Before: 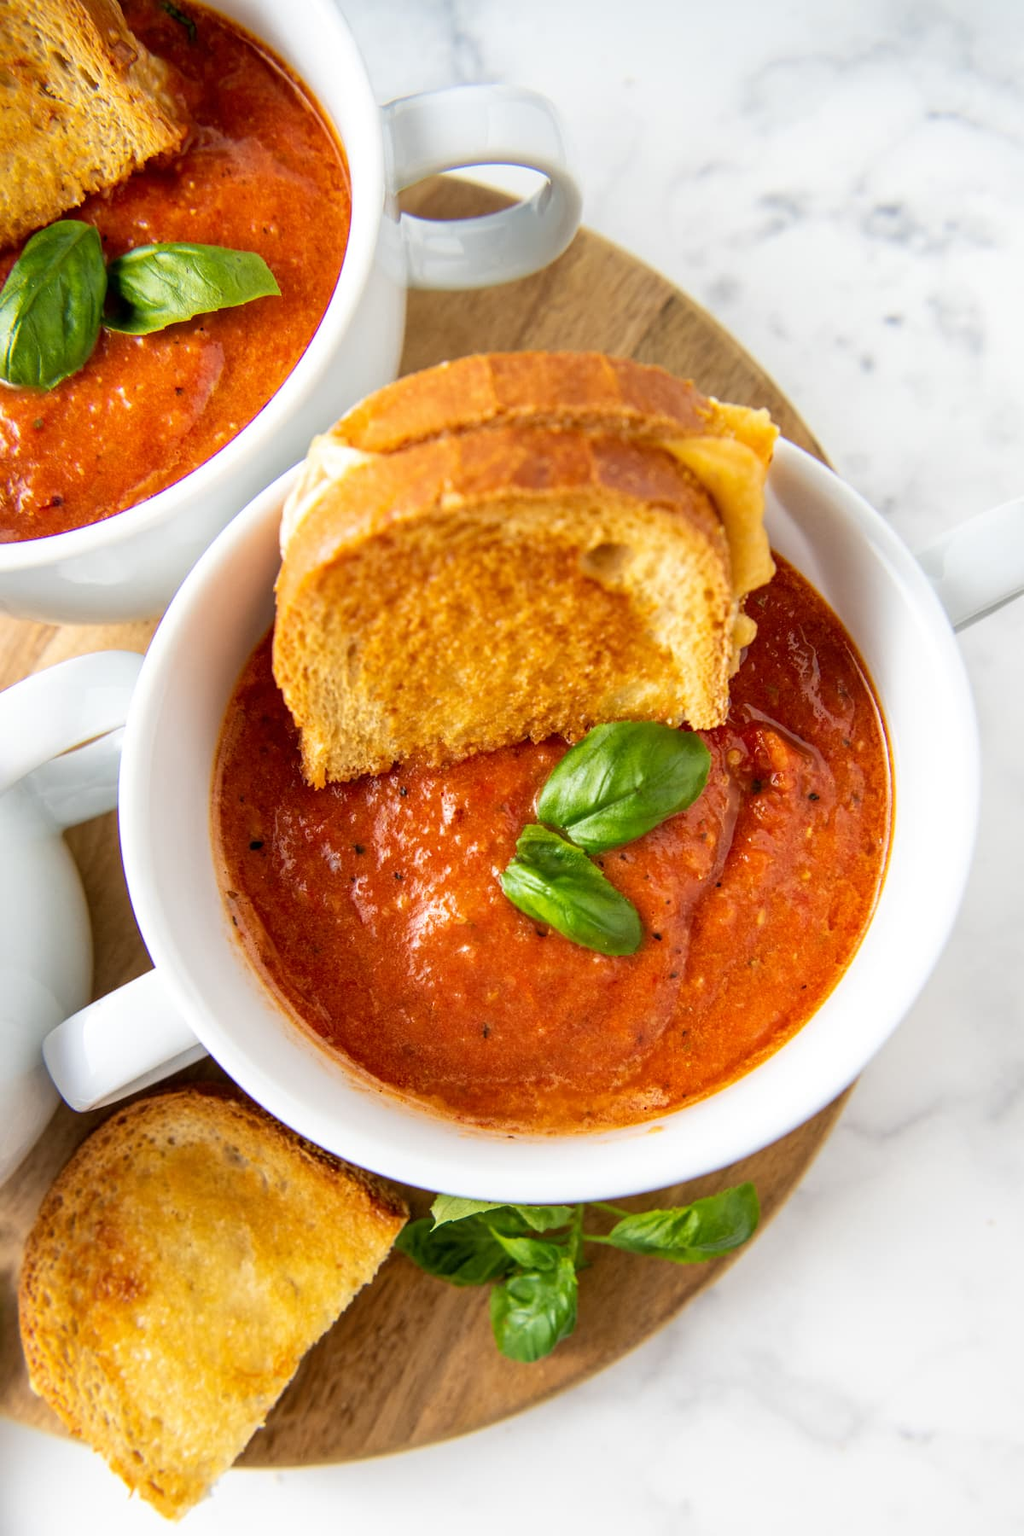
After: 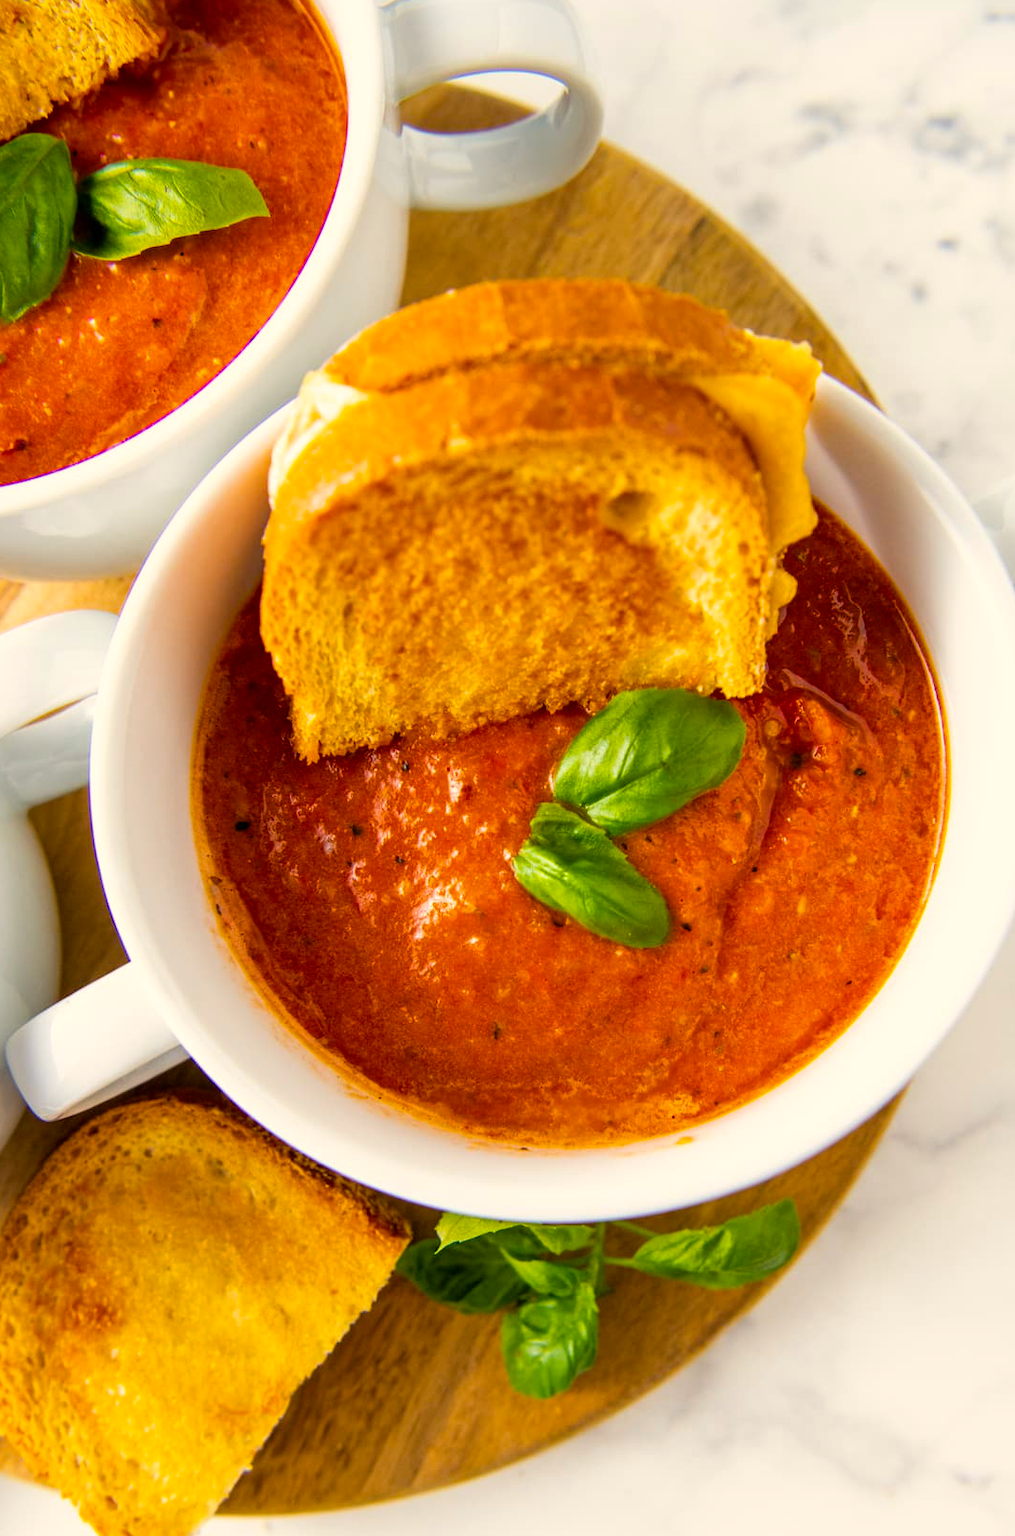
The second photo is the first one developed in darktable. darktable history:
crop: left 3.672%, top 6.501%, right 6.747%, bottom 3.214%
color balance rgb: highlights gain › chroma 3.078%, highlights gain › hue 75.6°, linear chroma grading › shadows -7.988%, linear chroma grading › global chroma 9.9%, perceptual saturation grading › global saturation 31%
